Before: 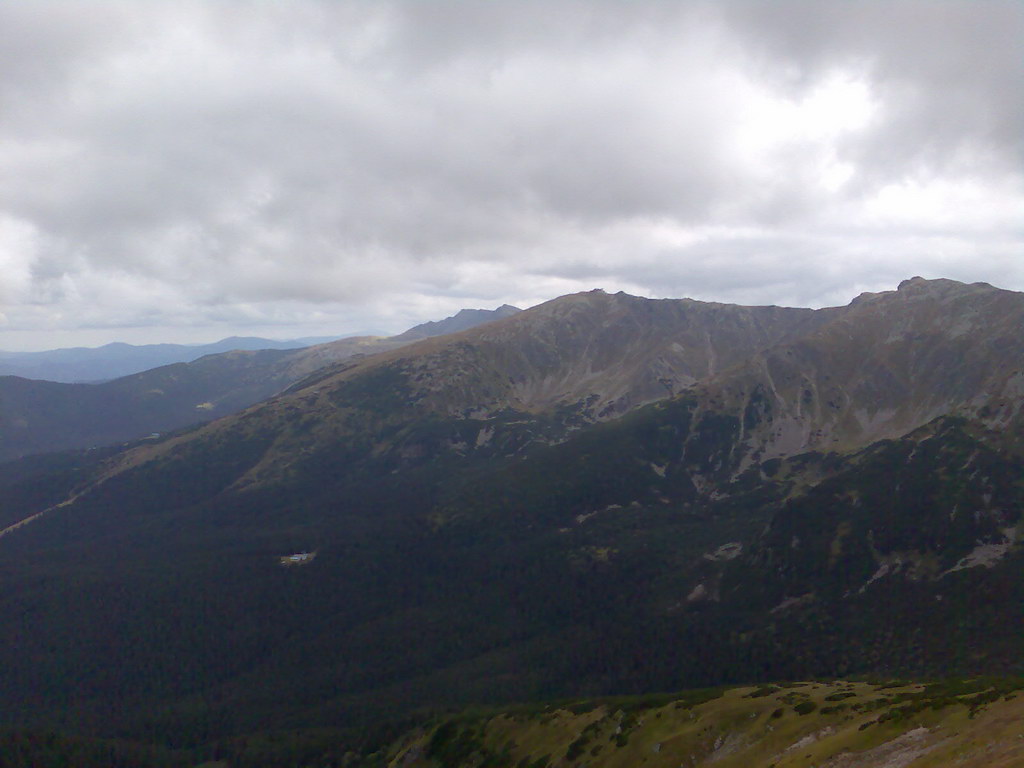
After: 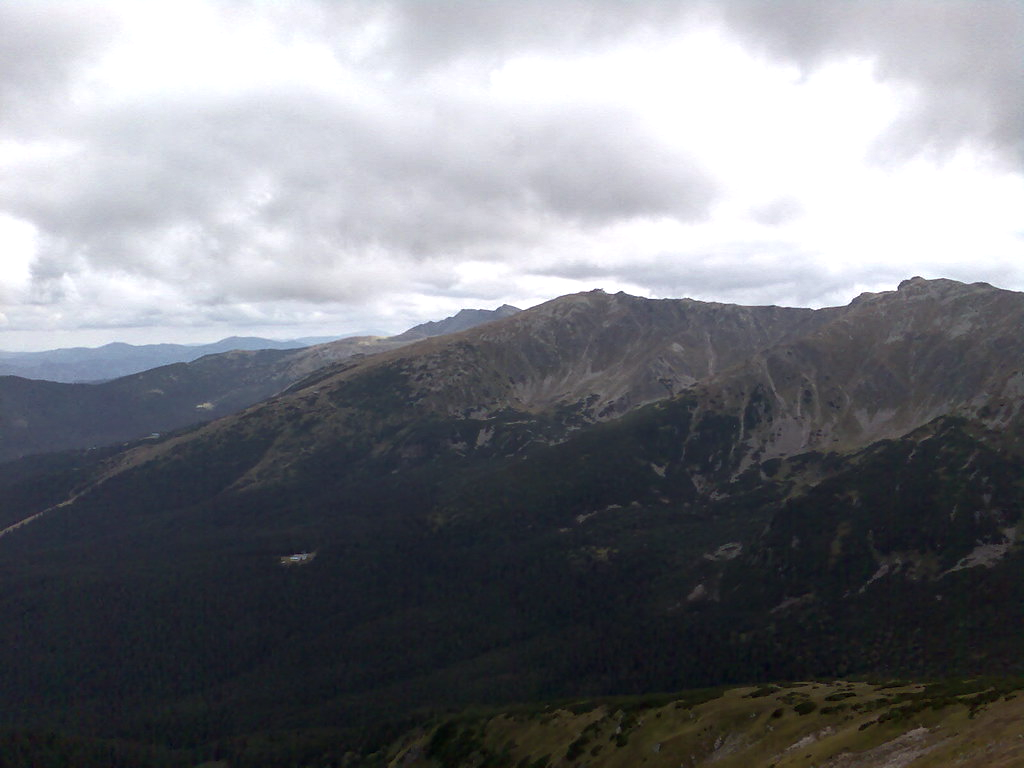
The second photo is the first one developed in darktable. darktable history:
contrast brightness saturation: contrast 0.06, brightness -0.01, saturation -0.23
local contrast: on, module defaults
color balance rgb: perceptual brilliance grading › highlights 14.29%, perceptual brilliance grading › mid-tones -5.92%, perceptual brilliance grading › shadows -26.83%, global vibrance 31.18%
